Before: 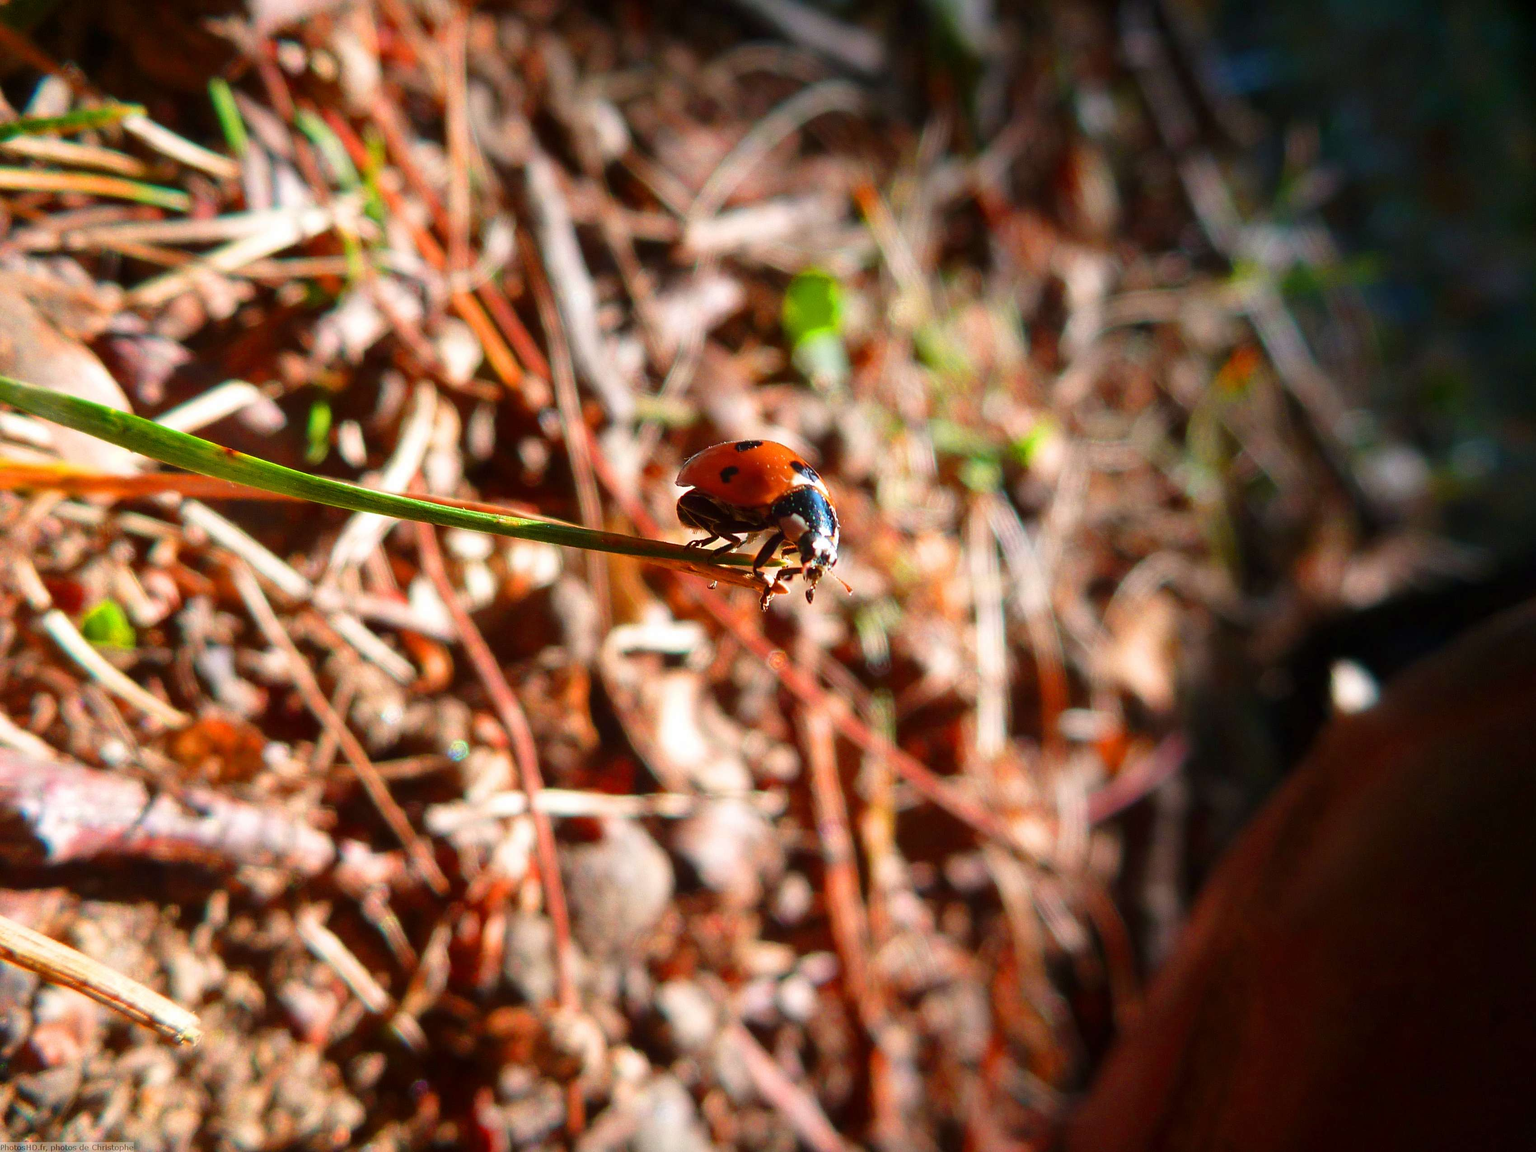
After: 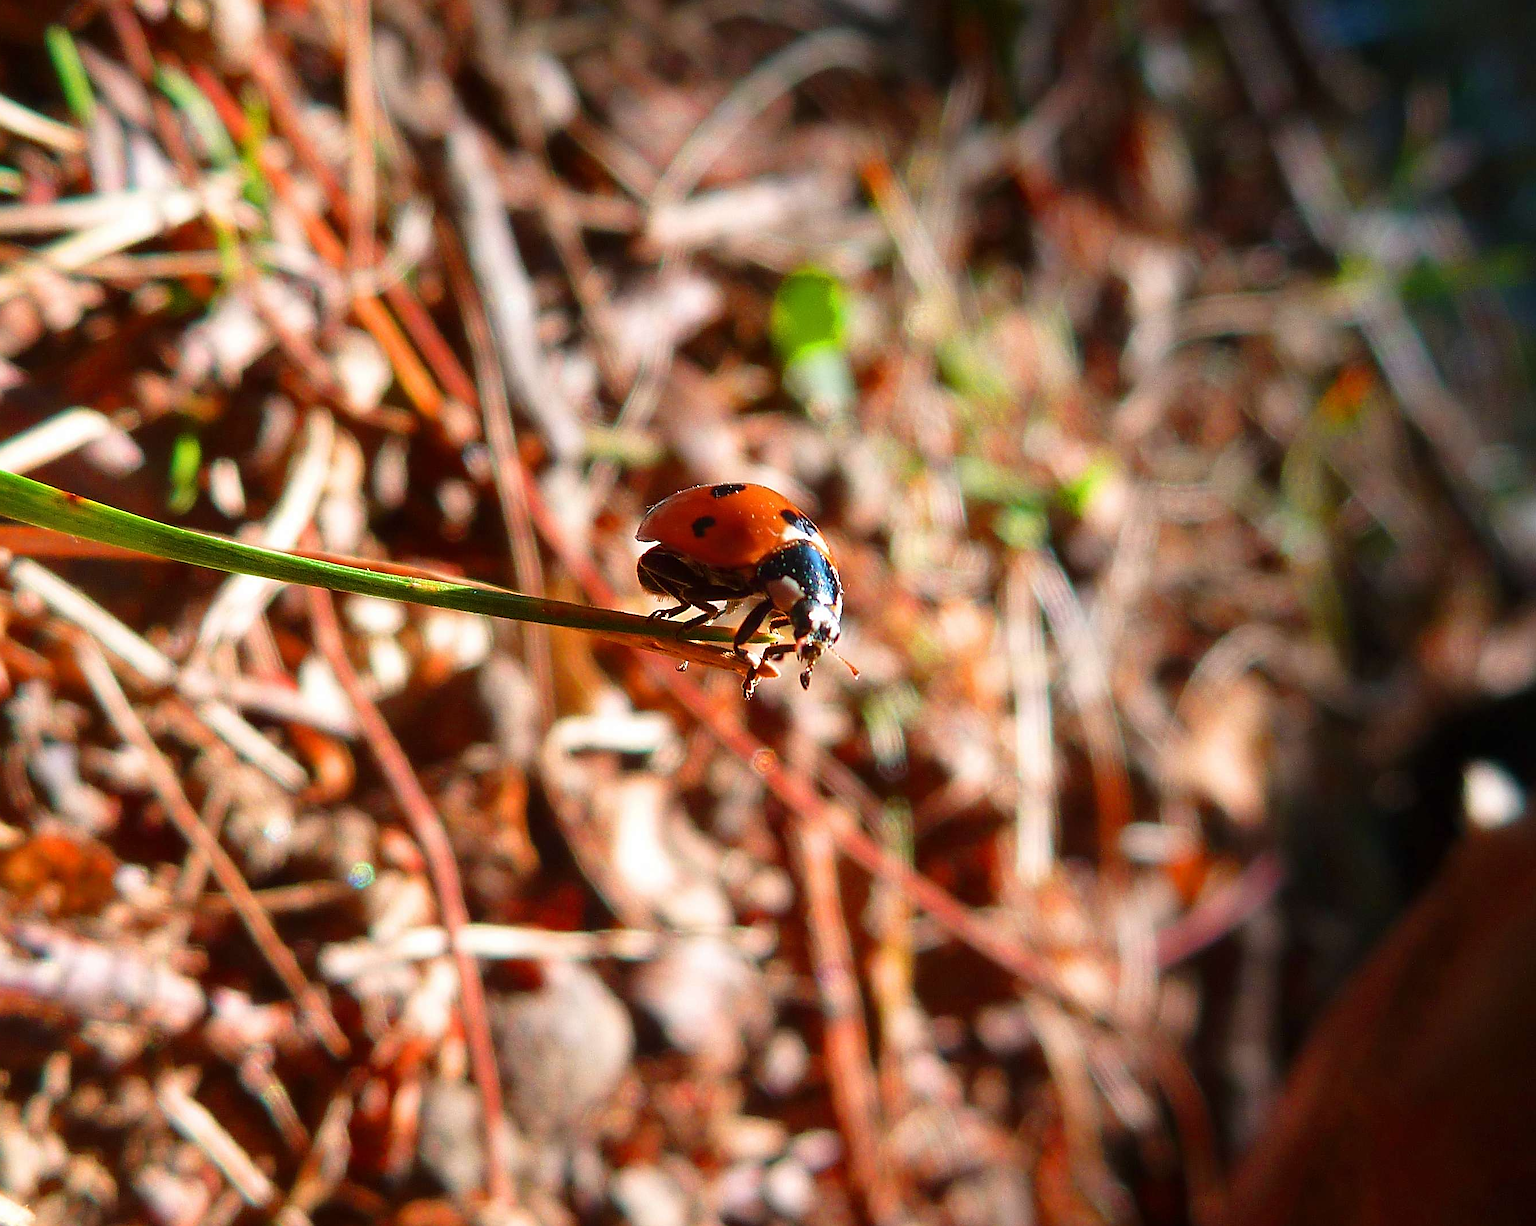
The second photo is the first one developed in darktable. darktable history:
sharpen: radius 1.405, amount 1.235, threshold 0.796
crop: left 11.261%, top 5.057%, right 9.567%, bottom 10.672%
